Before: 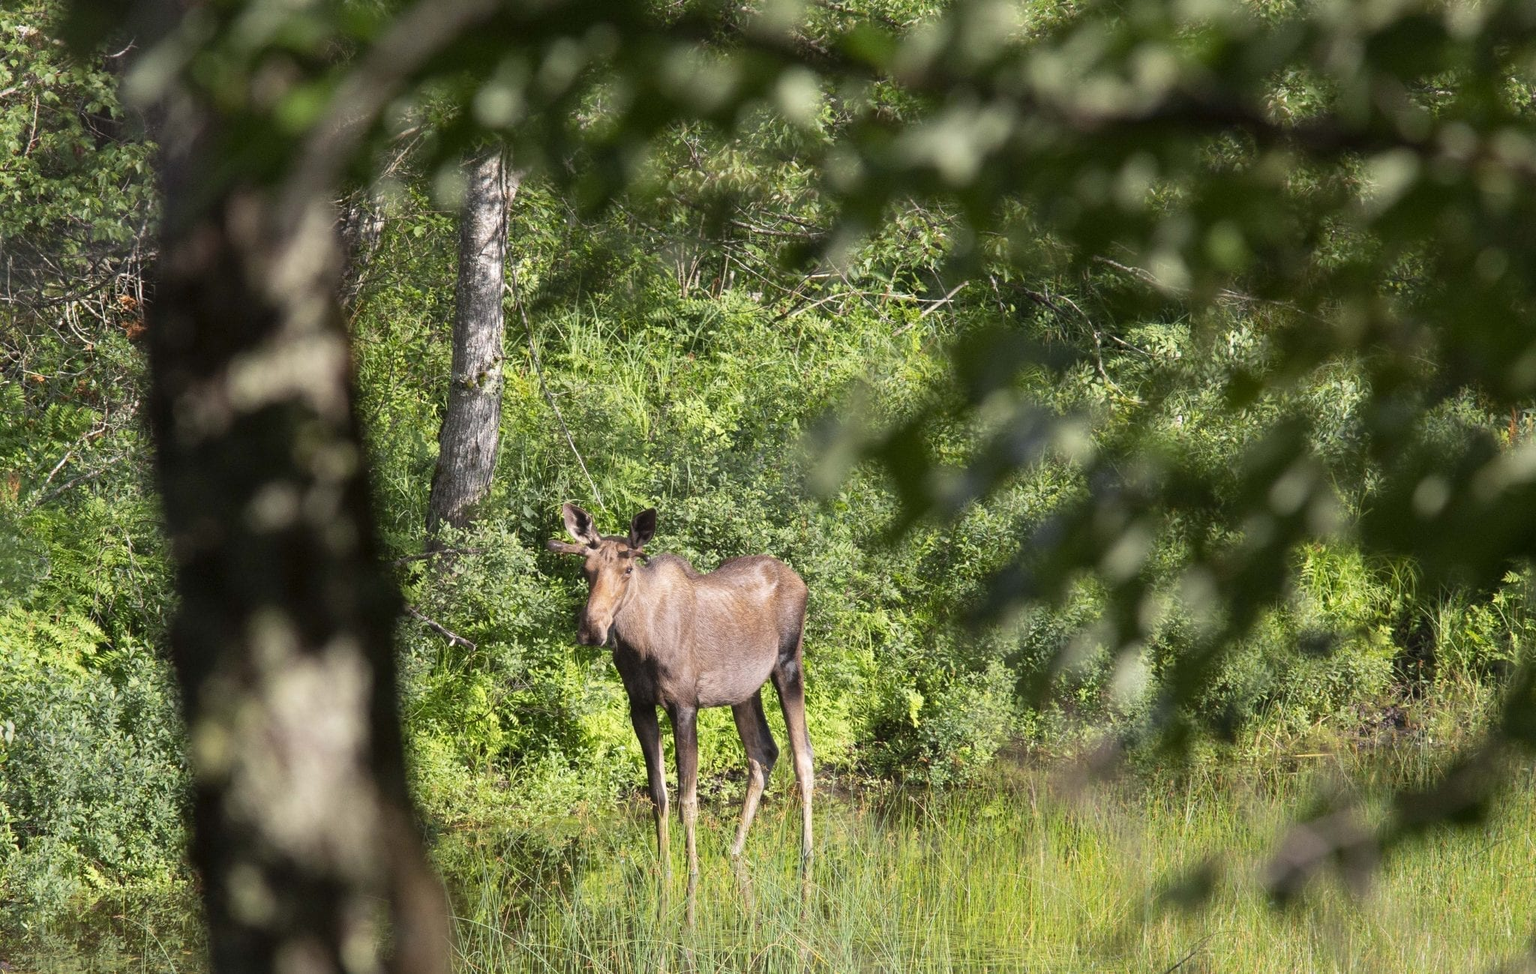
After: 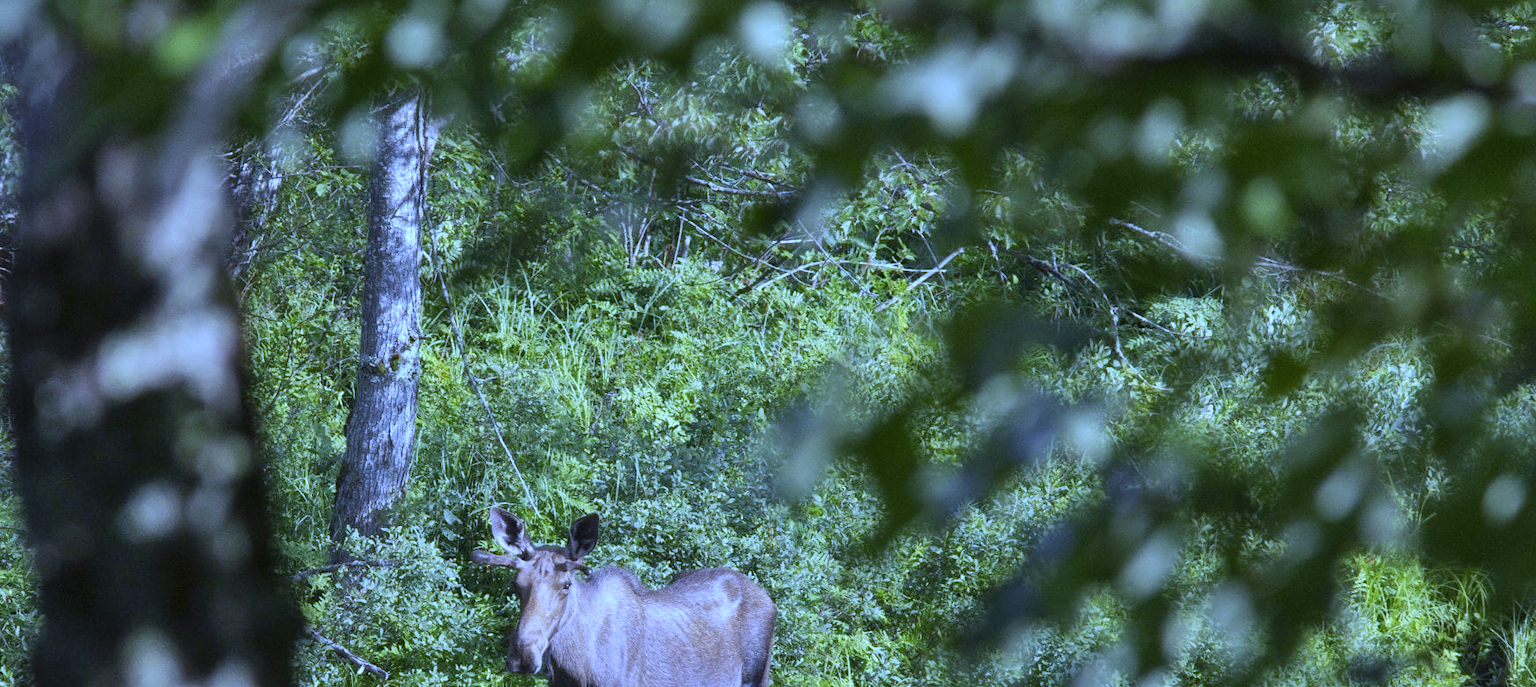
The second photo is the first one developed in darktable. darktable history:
crop and rotate: left 9.345%, top 7.22%, right 4.982%, bottom 32.331%
white balance: red 0.766, blue 1.537
shadows and highlights: low approximation 0.01, soften with gaussian
